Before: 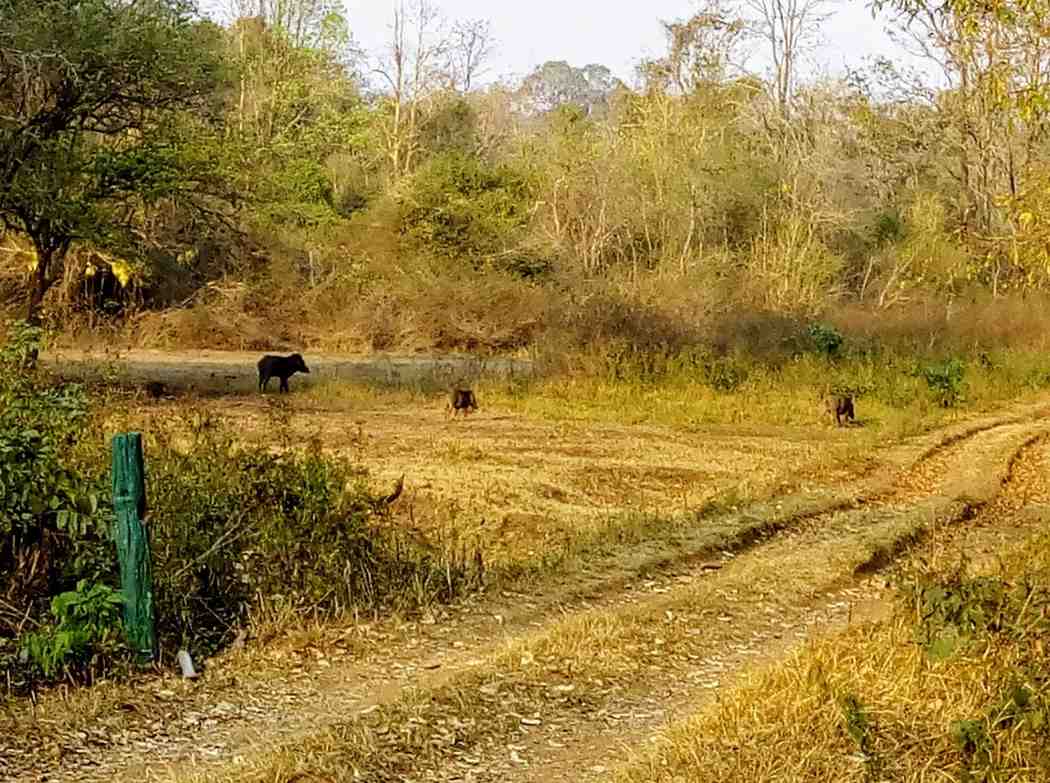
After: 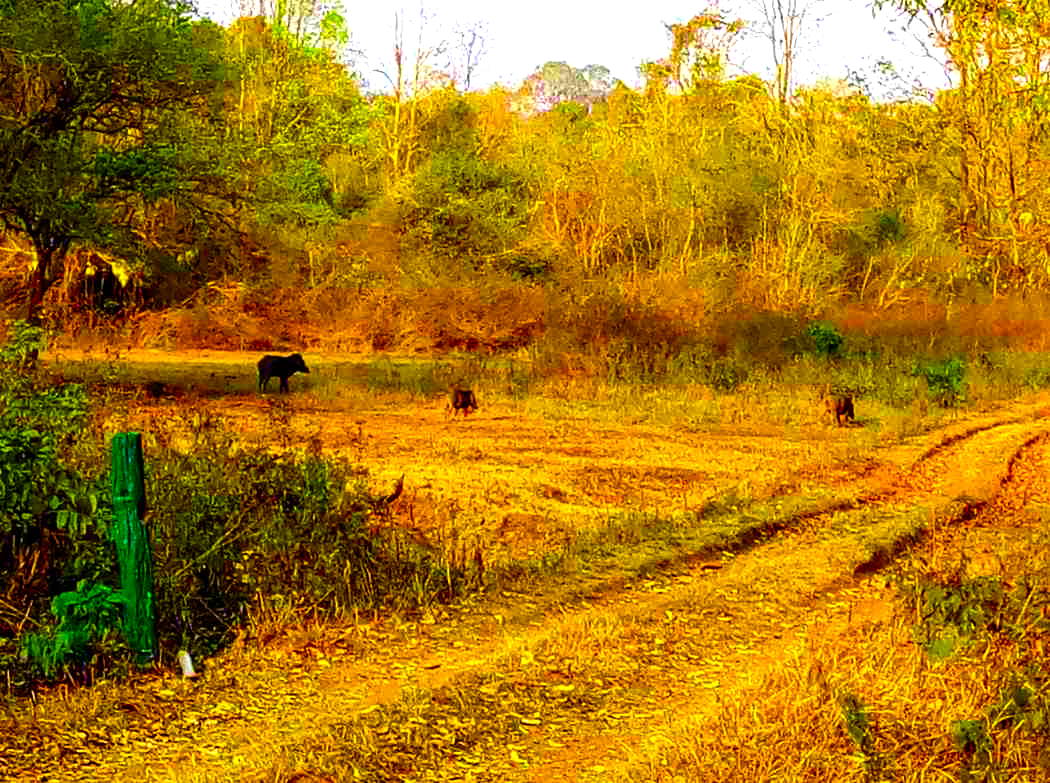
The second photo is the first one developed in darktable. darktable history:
color balance rgb: linear chroma grading › global chroma 9%, perceptual saturation grading › global saturation 36%, perceptual saturation grading › shadows 35%, perceptual brilliance grading › global brilliance 15%, perceptual brilliance grading › shadows -35%, global vibrance 15%
color correction: saturation 2.15
